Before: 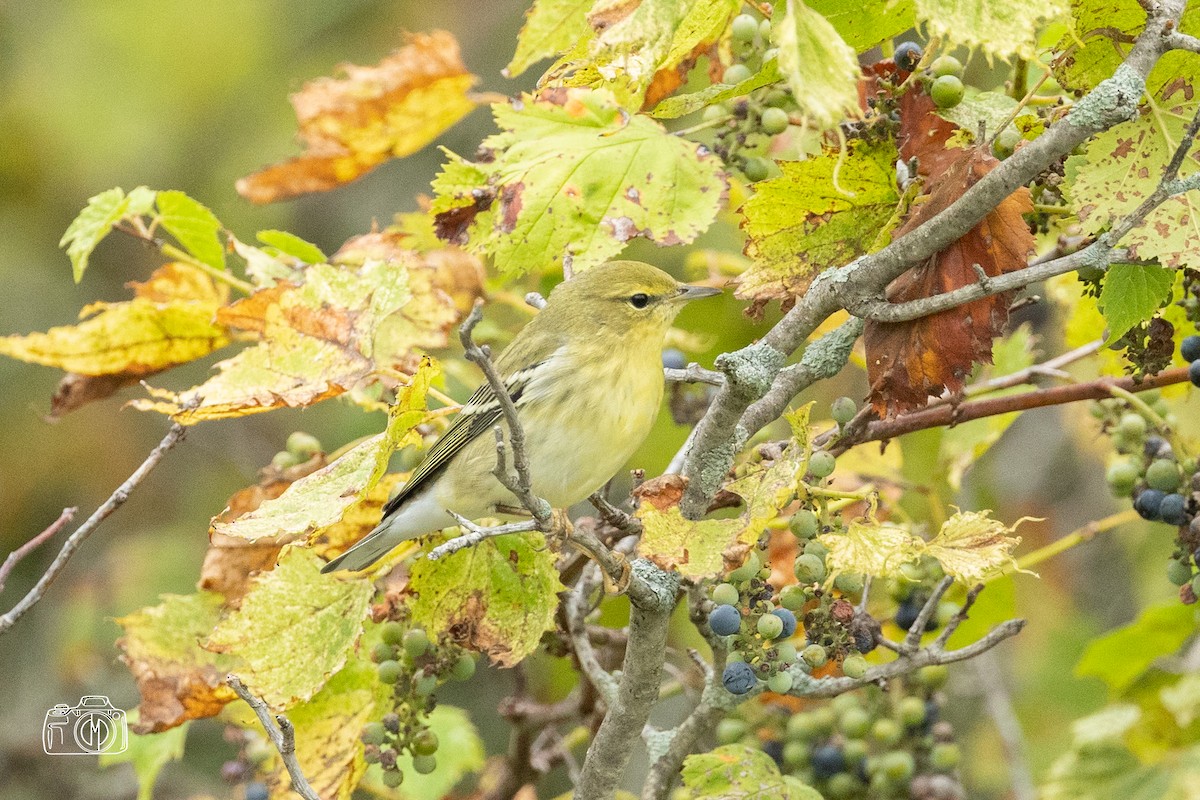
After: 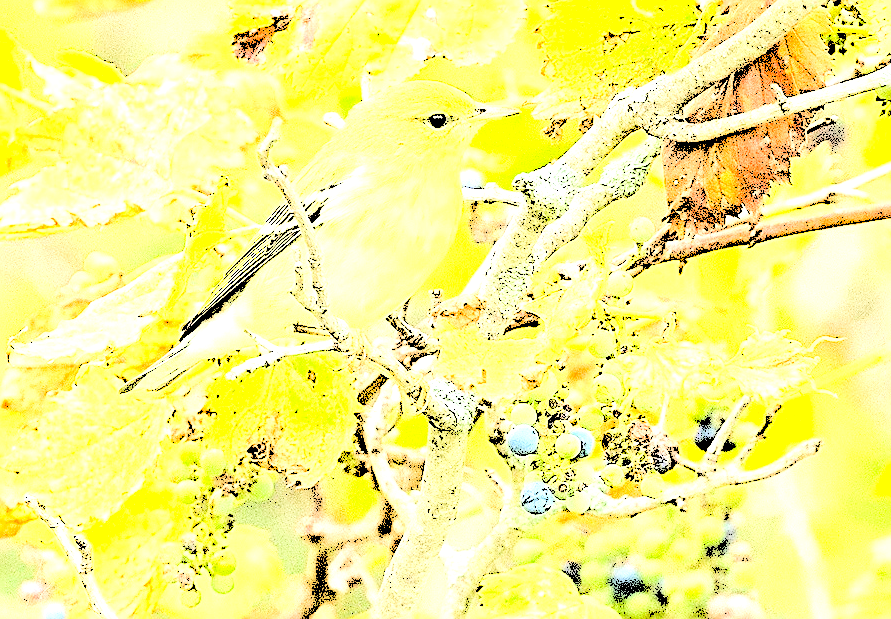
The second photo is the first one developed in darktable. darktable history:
crop: left 16.854%, top 22.502%, right 8.857%
levels: levels [0.246, 0.256, 0.506]
sharpen: amount 0.994
